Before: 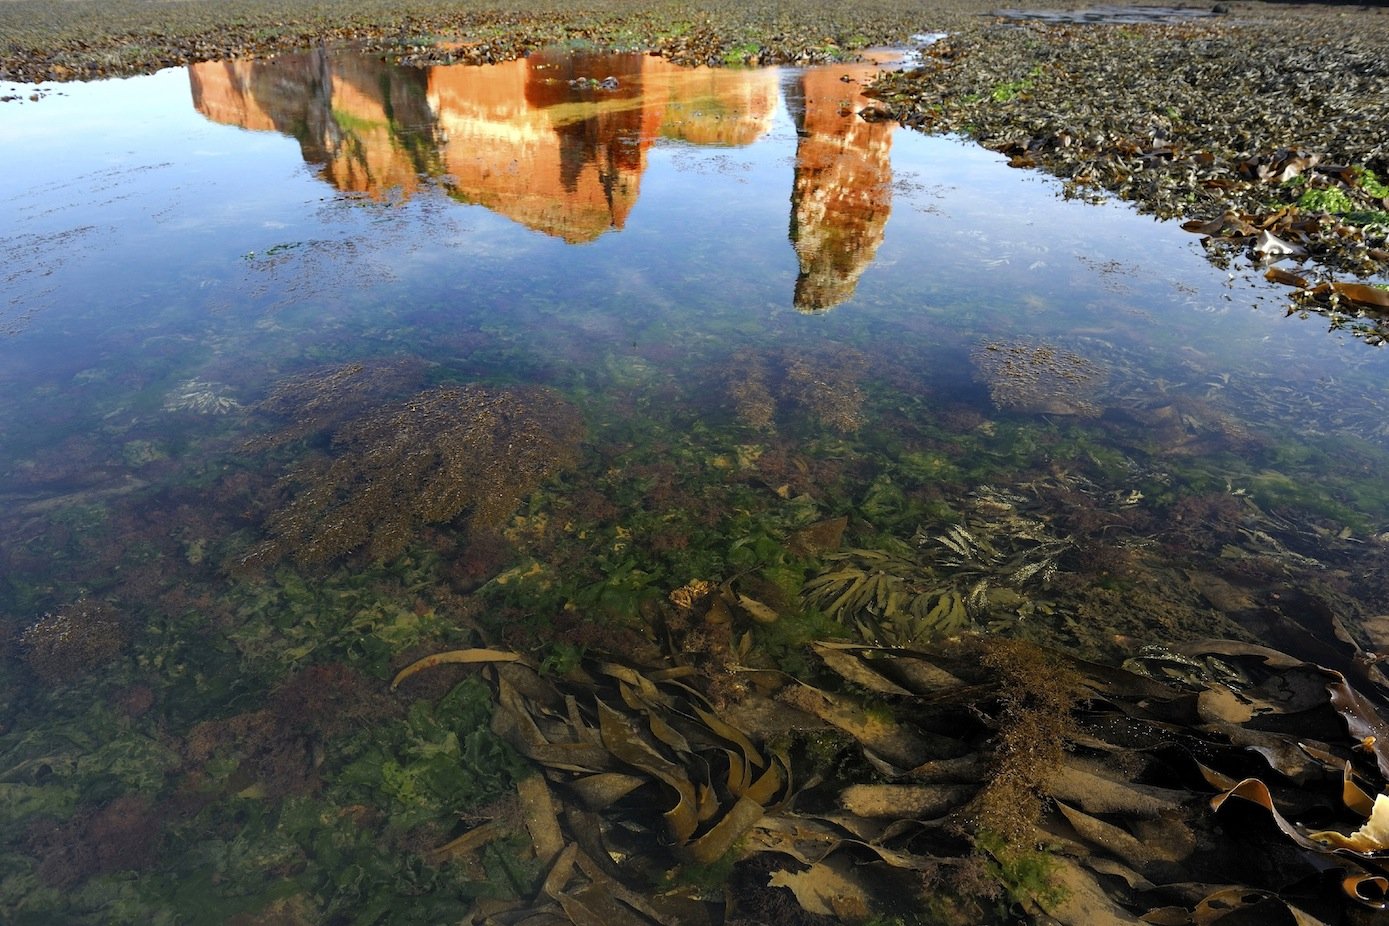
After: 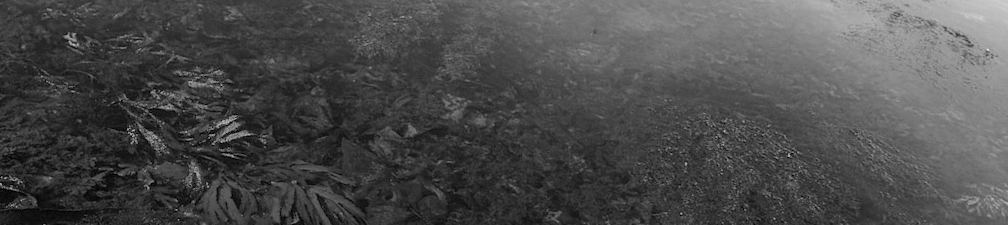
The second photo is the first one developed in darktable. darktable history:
color calibration: output gray [0.21, 0.42, 0.37, 0], gray › normalize channels true, illuminant same as pipeline (D50), adaptation XYZ, x 0.346, y 0.359, gamut compression 0
crop and rotate: angle 16.12°, top 30.835%, bottom 35.653%
